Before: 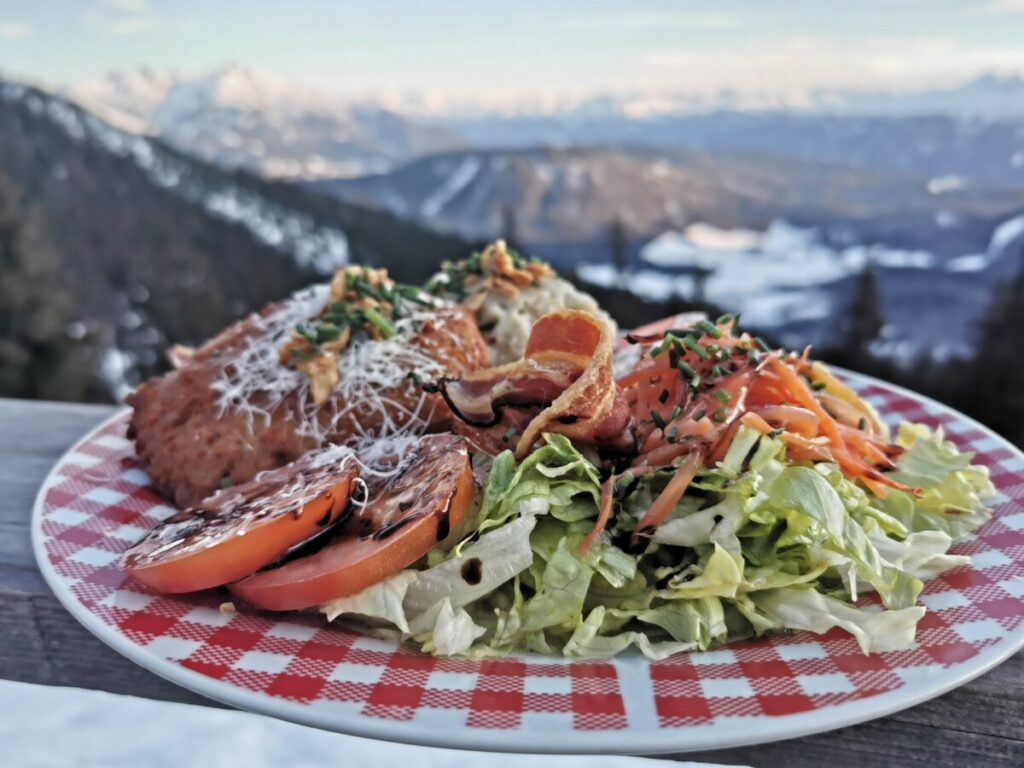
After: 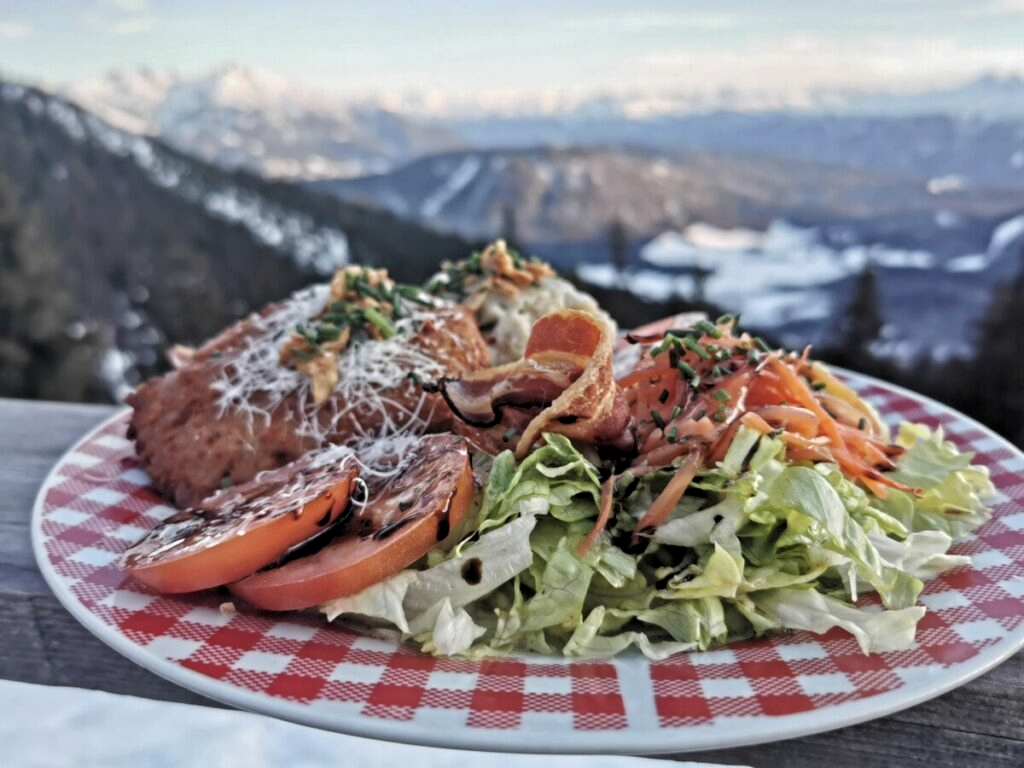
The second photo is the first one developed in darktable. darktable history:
contrast brightness saturation: saturation -0.058
tone equalizer: edges refinement/feathering 500, mask exposure compensation -1.57 EV, preserve details no
local contrast: highlights 106%, shadows 100%, detail 119%, midtone range 0.2
